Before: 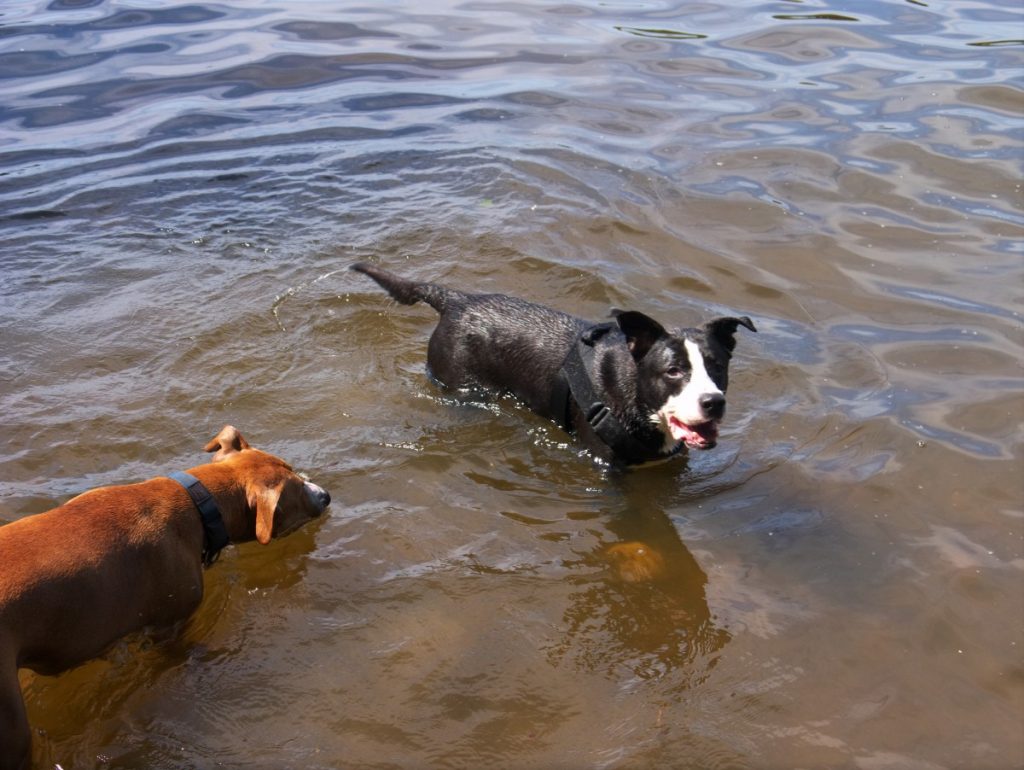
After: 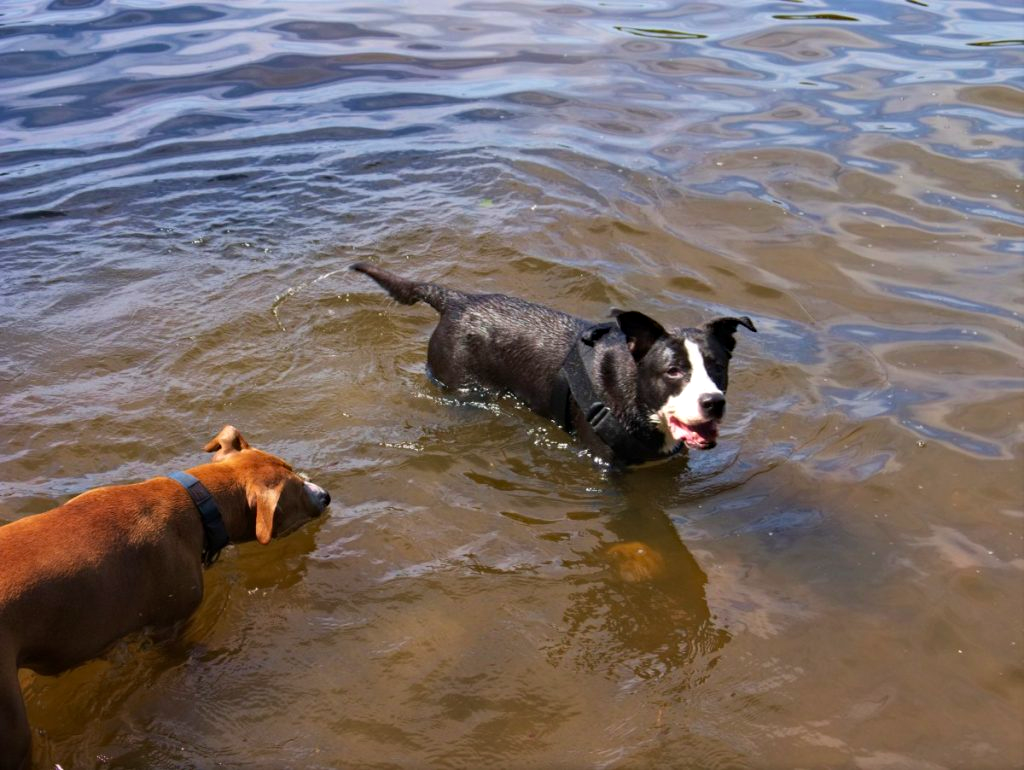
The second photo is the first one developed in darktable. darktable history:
haze removal: compatibility mode true, adaptive false
velvia: on, module defaults
